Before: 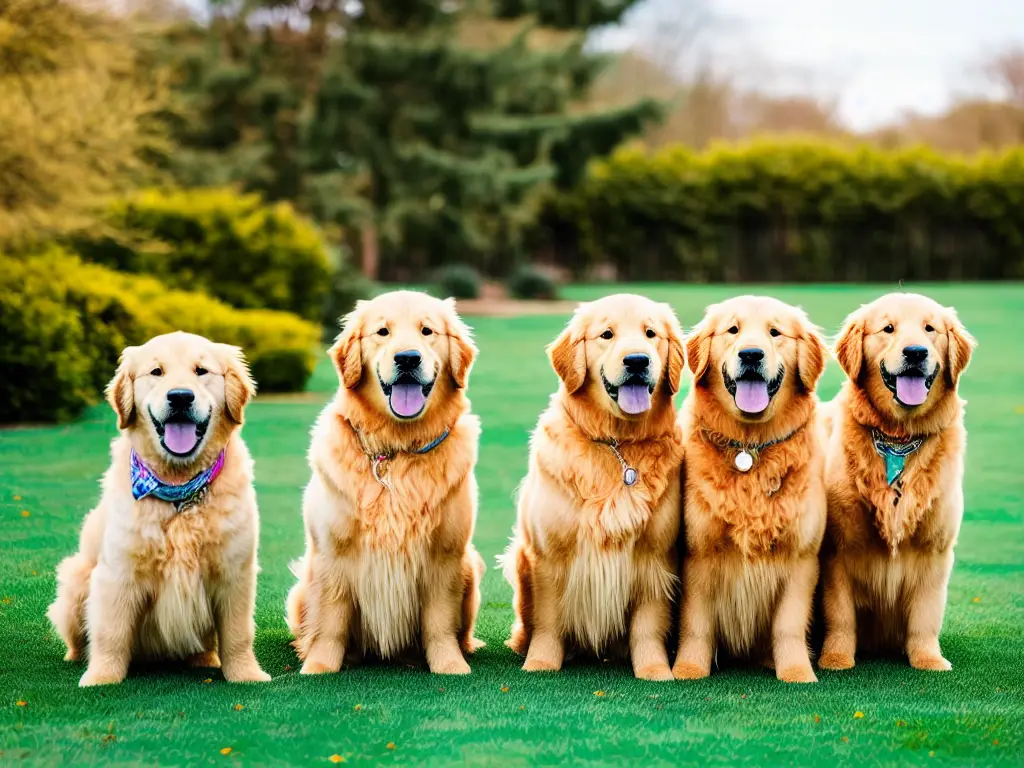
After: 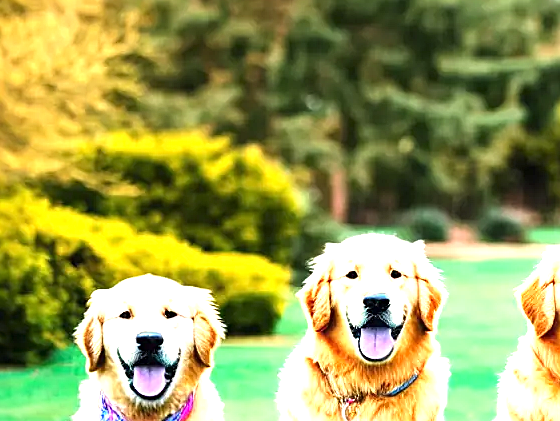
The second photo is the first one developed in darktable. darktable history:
exposure: black level correction 0, exposure 1.2 EV, compensate highlight preservation false
crop and rotate: left 3.047%, top 7.509%, right 42.236%, bottom 37.598%
sharpen: on, module defaults
